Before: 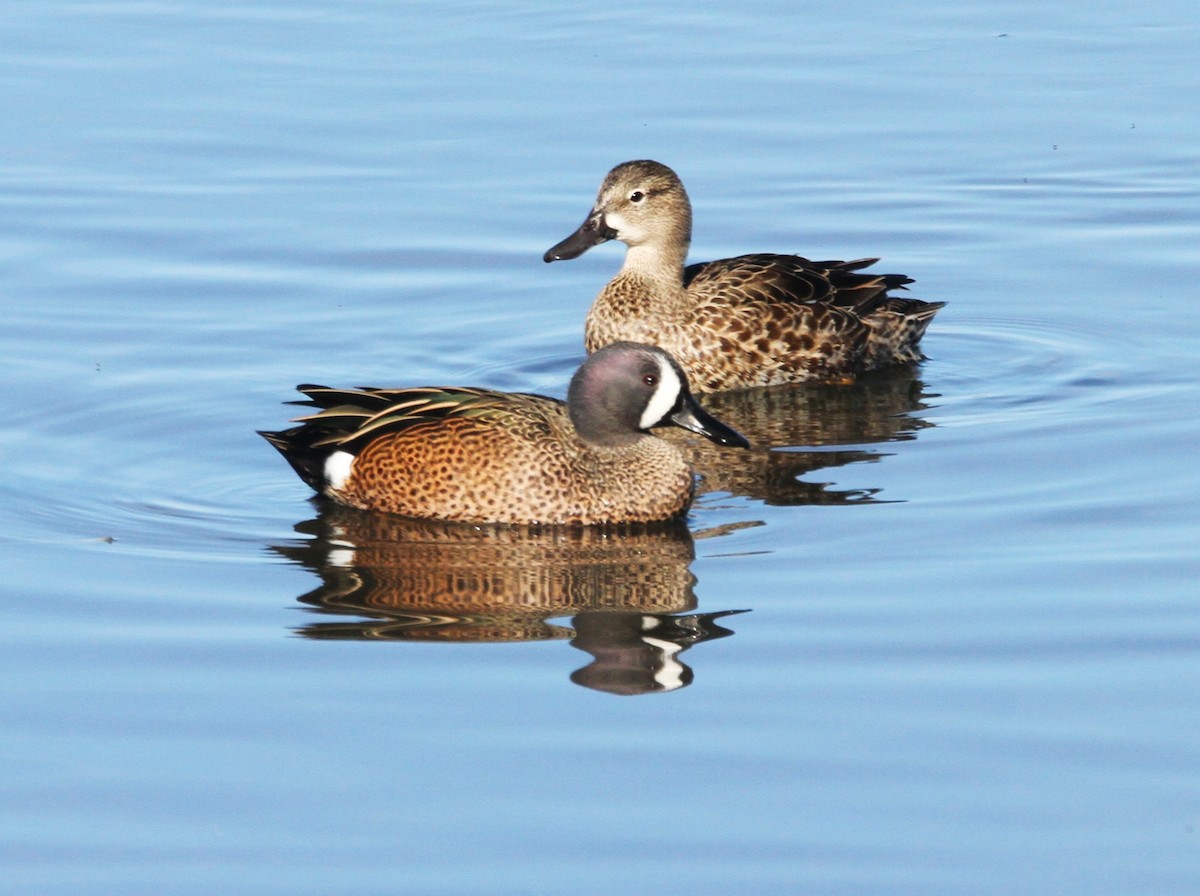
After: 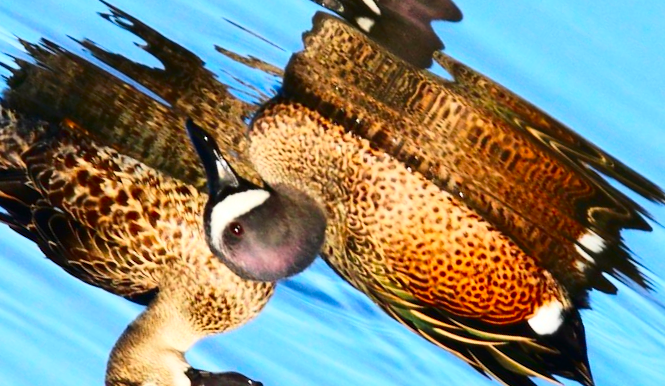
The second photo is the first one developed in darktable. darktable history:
crop and rotate: angle 147.98°, left 9.106%, top 15.598%, right 4.523%, bottom 17.133%
contrast brightness saturation: contrast 0.266, brightness 0.011, saturation 0.857
